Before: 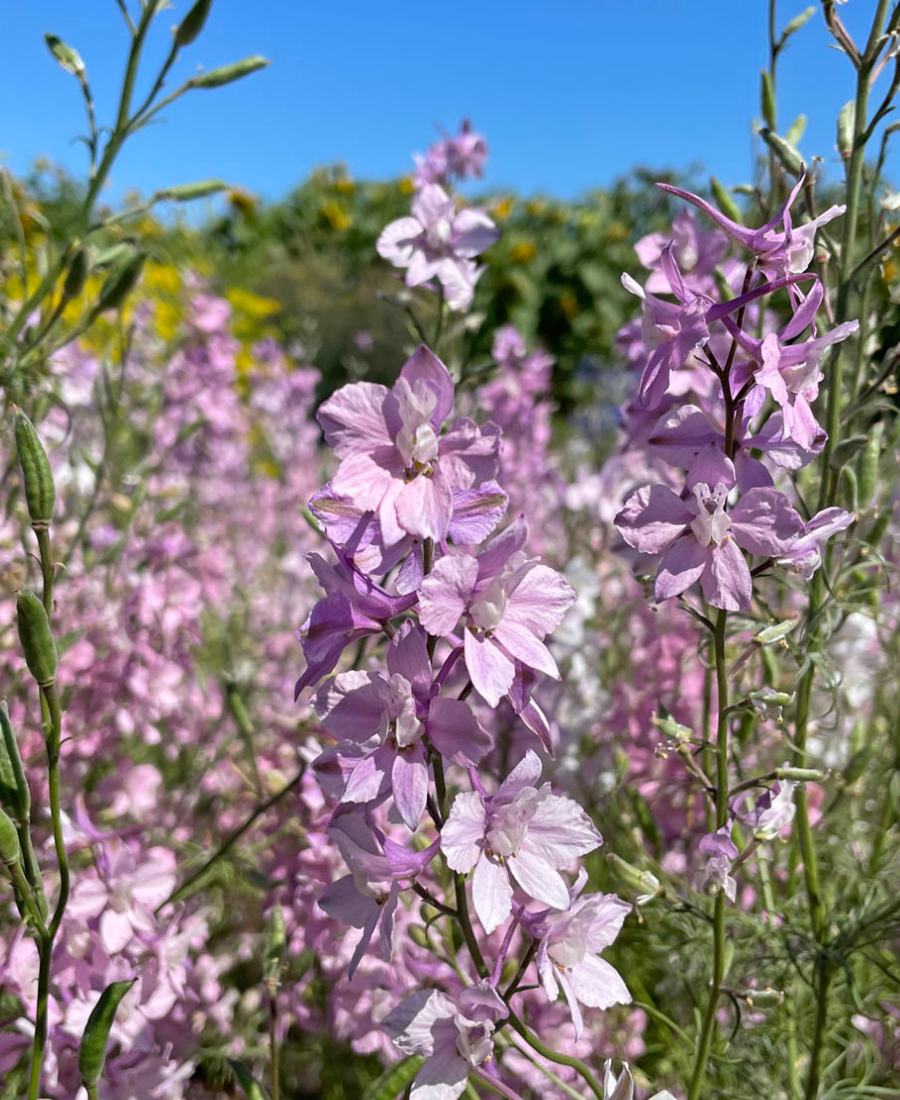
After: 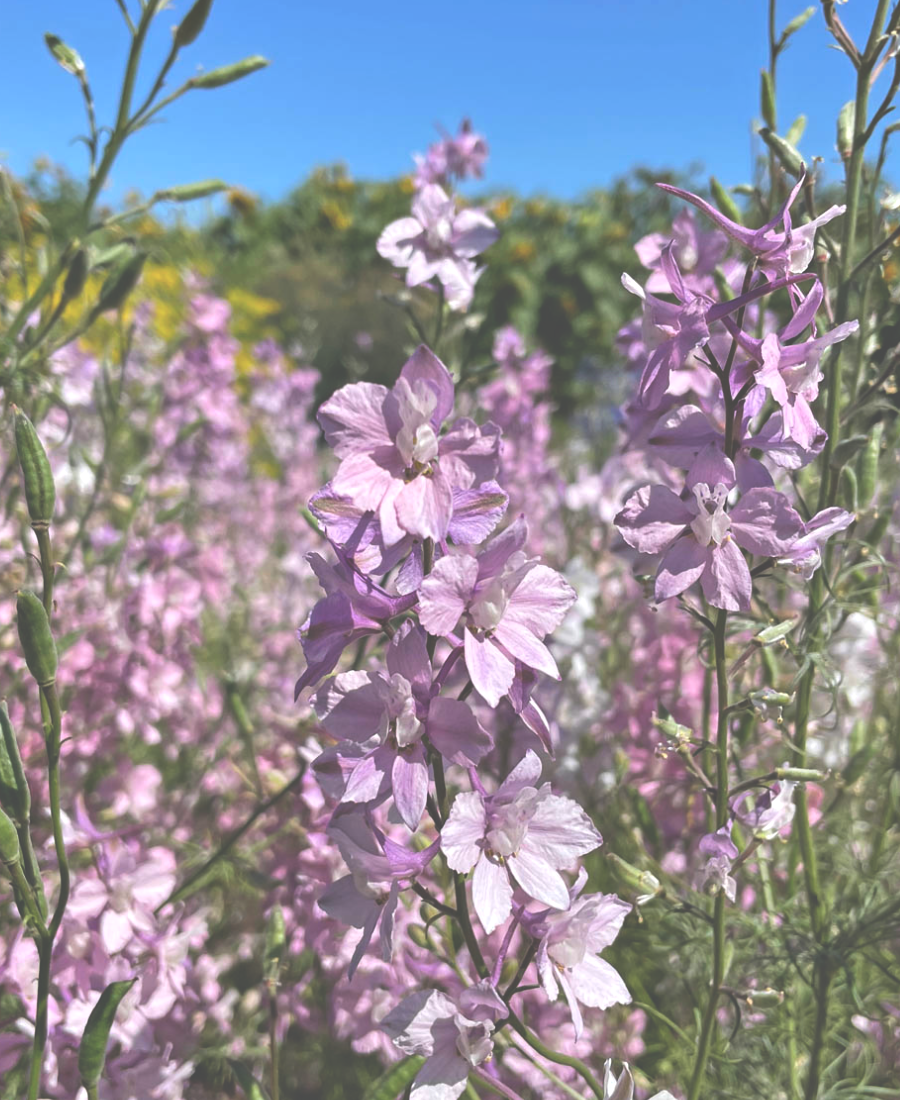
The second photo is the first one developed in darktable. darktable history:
contrast equalizer: octaves 7, y [[0.6 ×6], [0.55 ×6], [0 ×6], [0 ×6], [0 ×6]], mix 0.303
contrast brightness saturation: contrast -0.015, brightness -0.012, saturation 0.03
exposure: black level correction -0.086, compensate highlight preservation false
